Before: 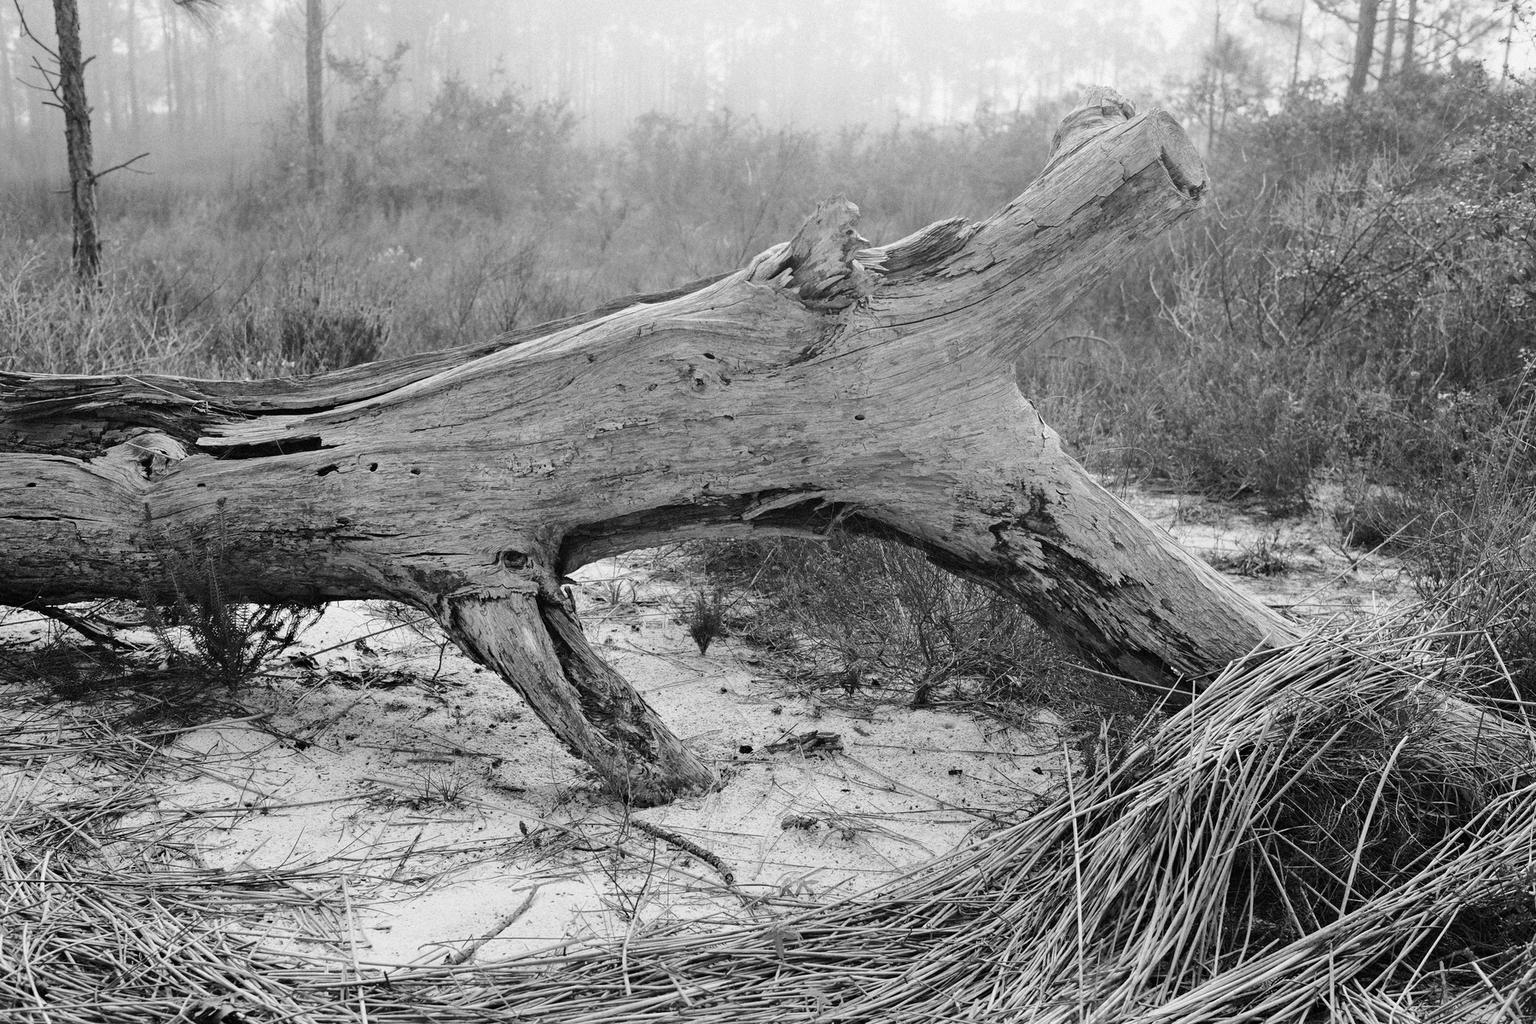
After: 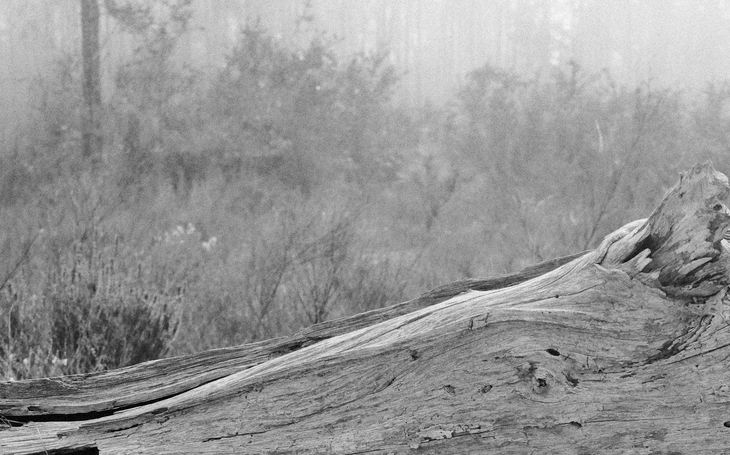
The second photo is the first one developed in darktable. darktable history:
crop: left 15.452%, top 5.459%, right 43.956%, bottom 56.62%
color balance rgb: linear chroma grading › global chroma 42%, perceptual saturation grading › global saturation 42%, global vibrance 33%
exposure: exposure 0.014 EV, compensate highlight preservation false
